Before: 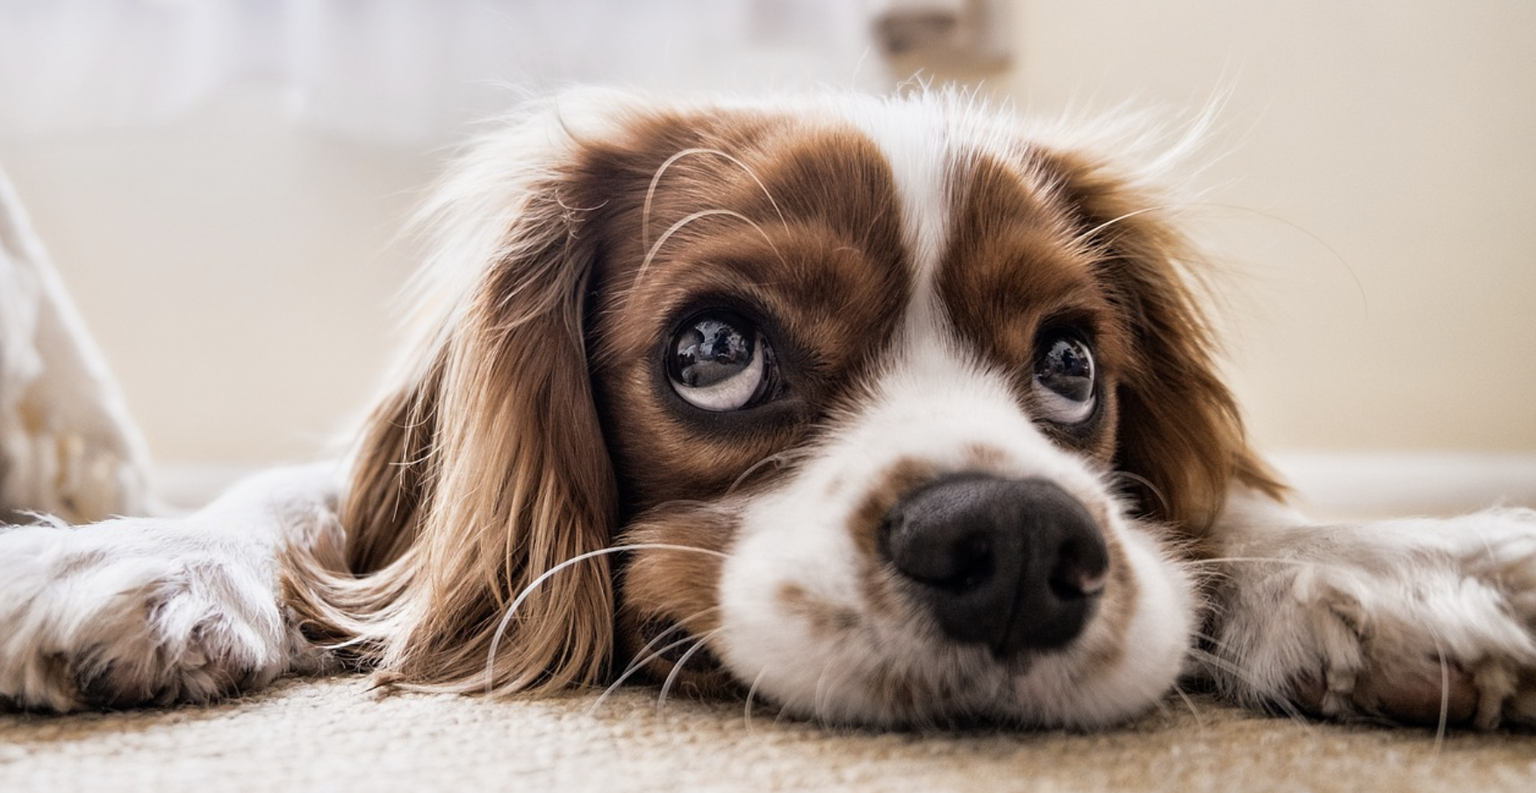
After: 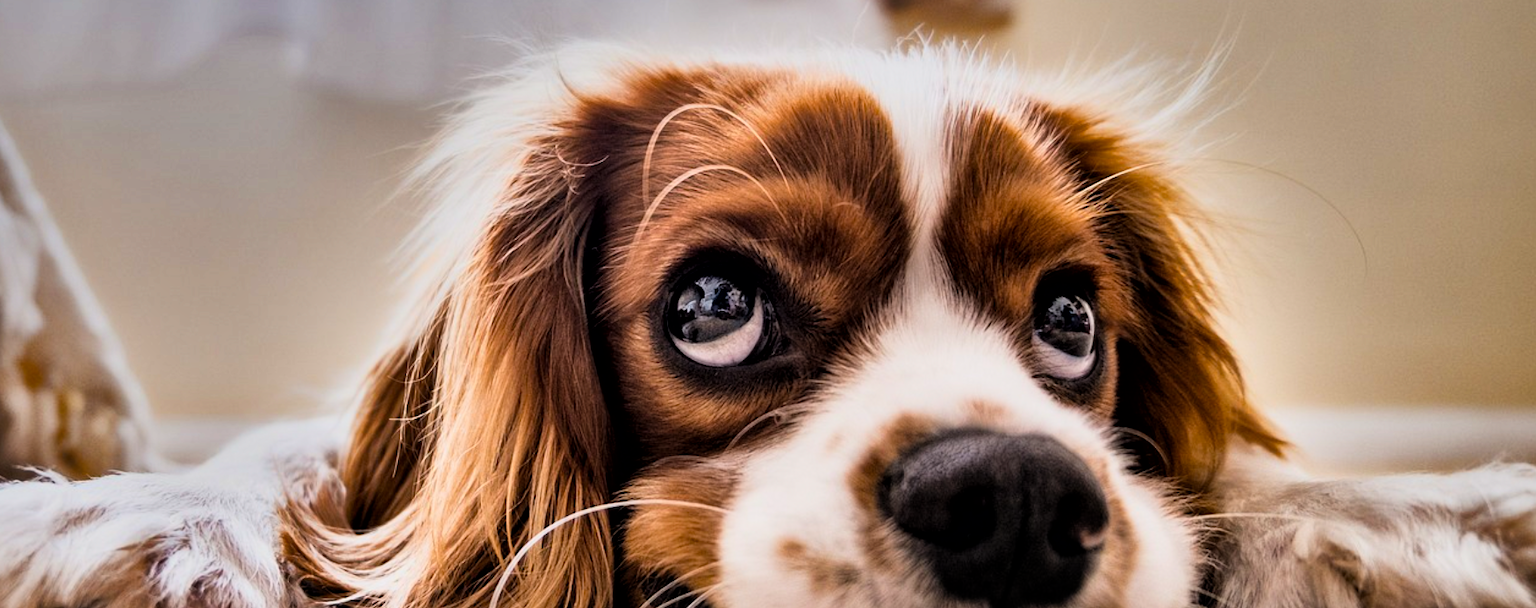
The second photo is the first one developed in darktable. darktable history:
shadows and highlights: shadows 24.27, highlights -77.08, soften with gaussian
exposure: exposure -0.249 EV, compensate exposure bias true, compensate highlight preservation false
filmic rgb: black relative exposure -8.02 EV, white relative exposure 3.79 EV, threshold 3.02 EV, hardness 4.37, color science v6 (2022), enable highlight reconstruction true
local contrast: mode bilateral grid, contrast 20, coarseness 51, detail 140%, midtone range 0.2
crop: top 5.642%, bottom 17.617%
contrast brightness saturation: contrast 0.2, brightness 0.167, saturation 0.218
color balance rgb: linear chroma grading › global chroma 0.843%, perceptual saturation grading › global saturation 19.577%, global vibrance 26.724%, contrast 6.639%
